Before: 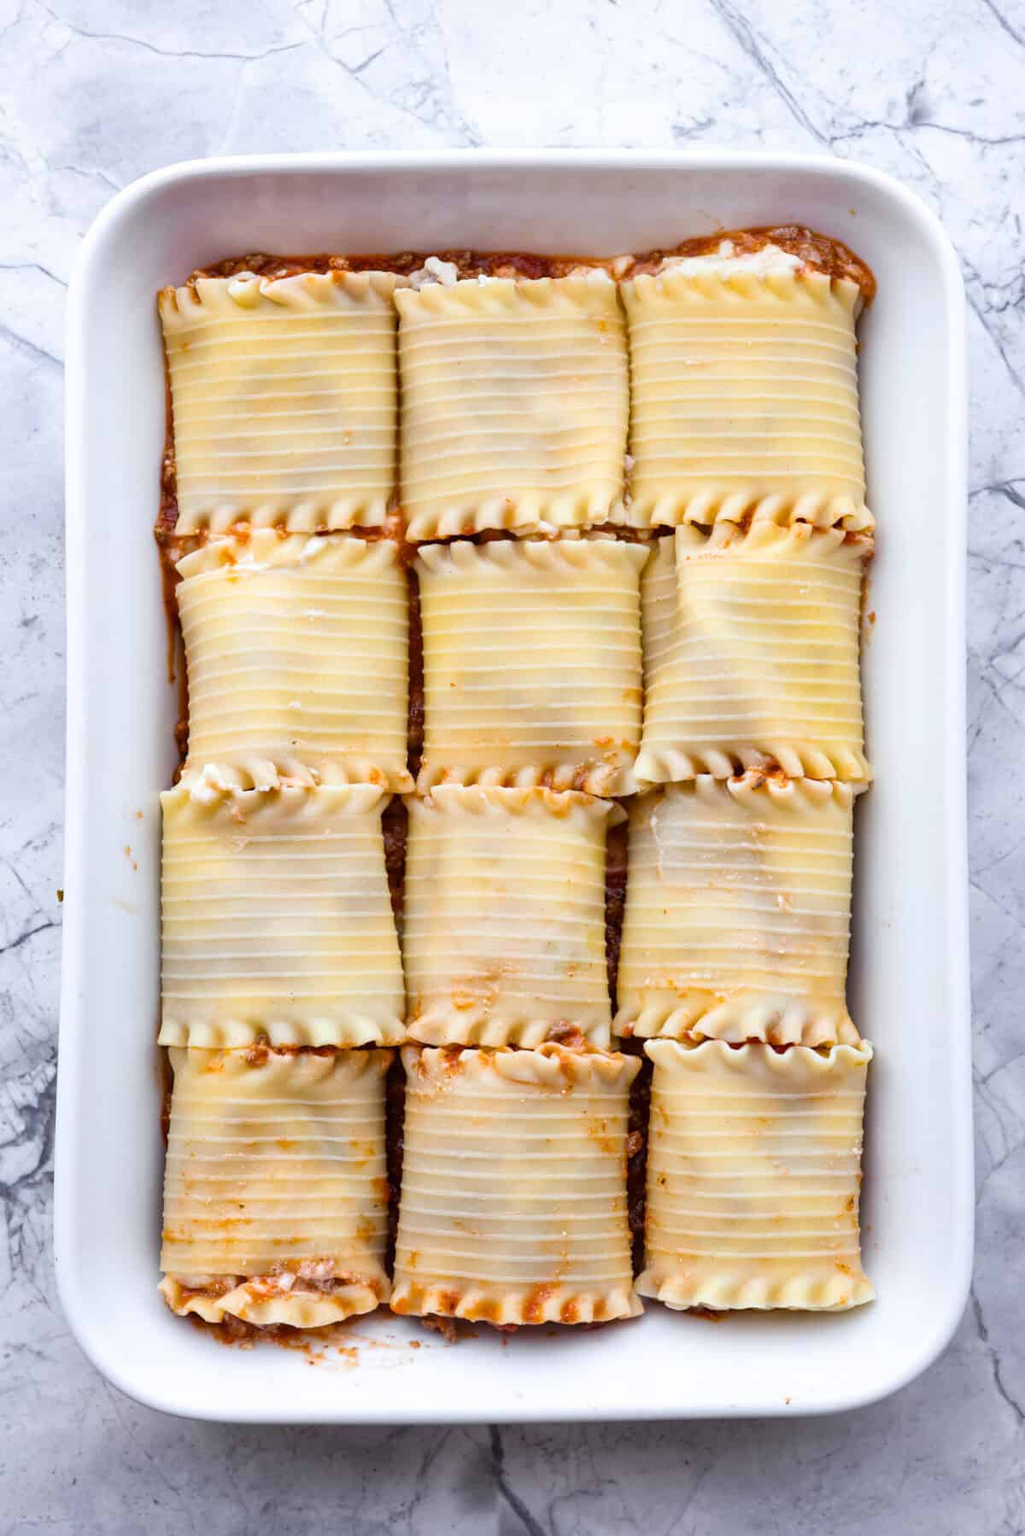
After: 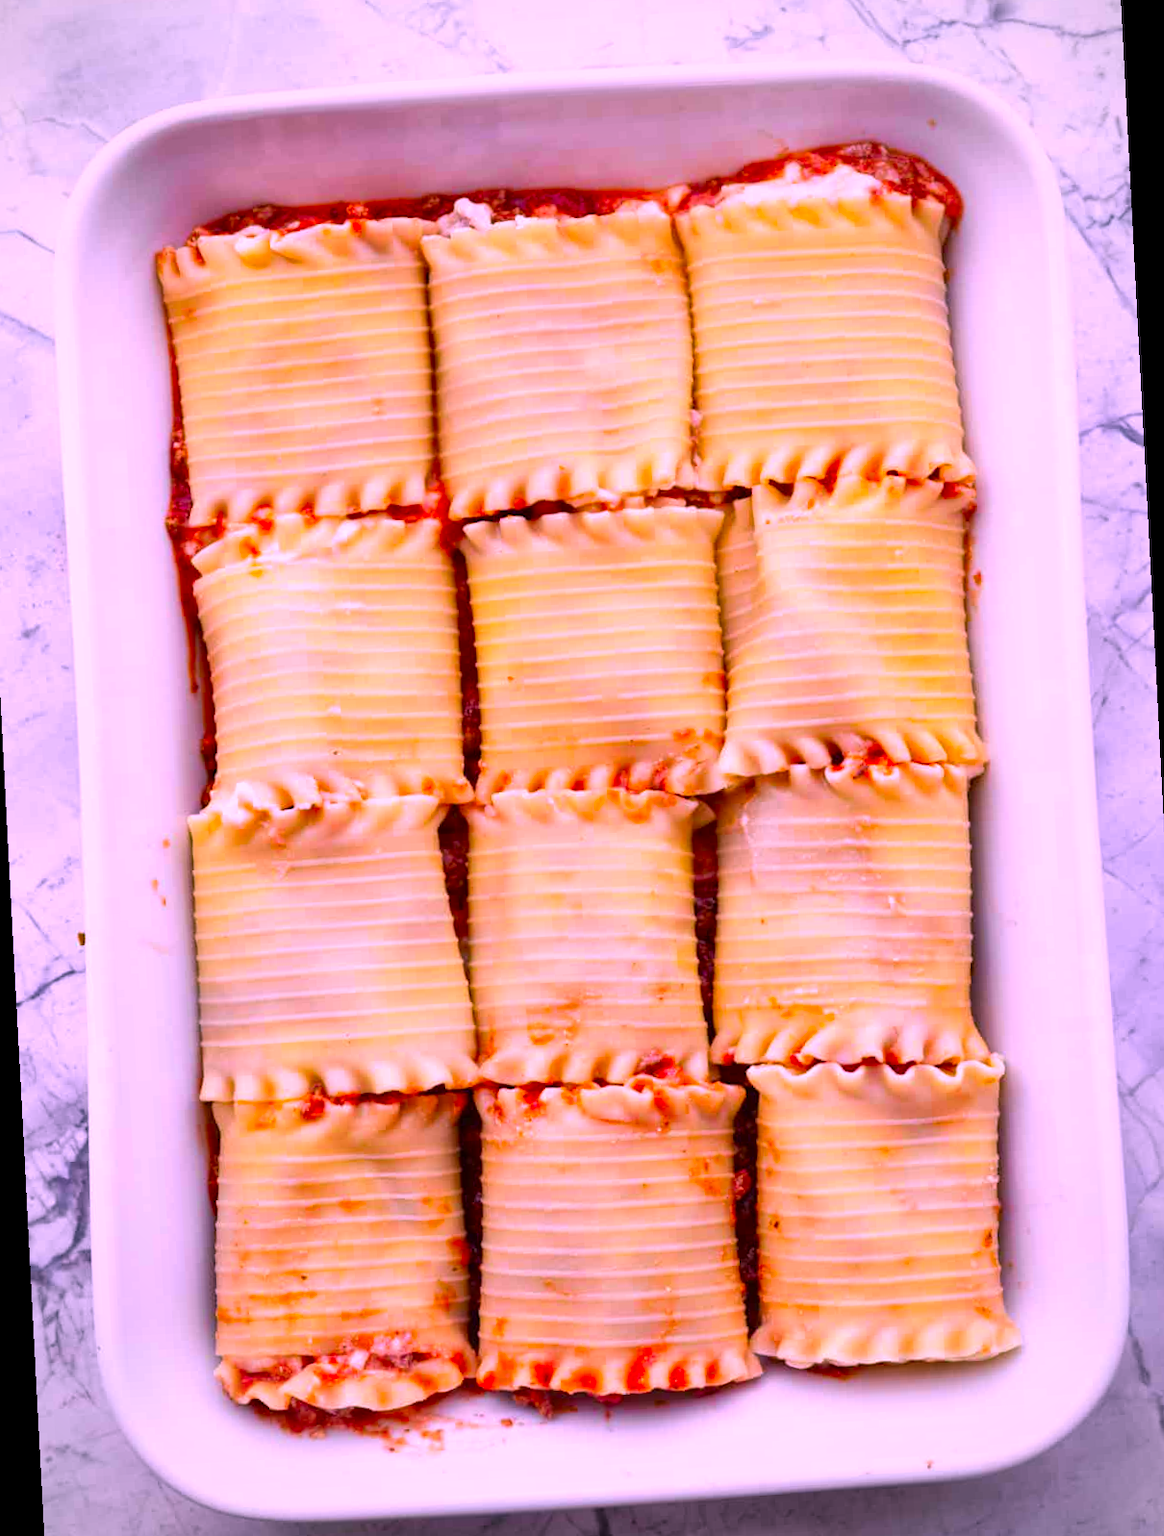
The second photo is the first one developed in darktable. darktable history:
rotate and perspective: rotation -3°, crop left 0.031, crop right 0.968, crop top 0.07, crop bottom 0.93
vignetting: fall-off radius 60.92%
color correction: highlights a* 19.5, highlights b* -11.53, saturation 1.69
